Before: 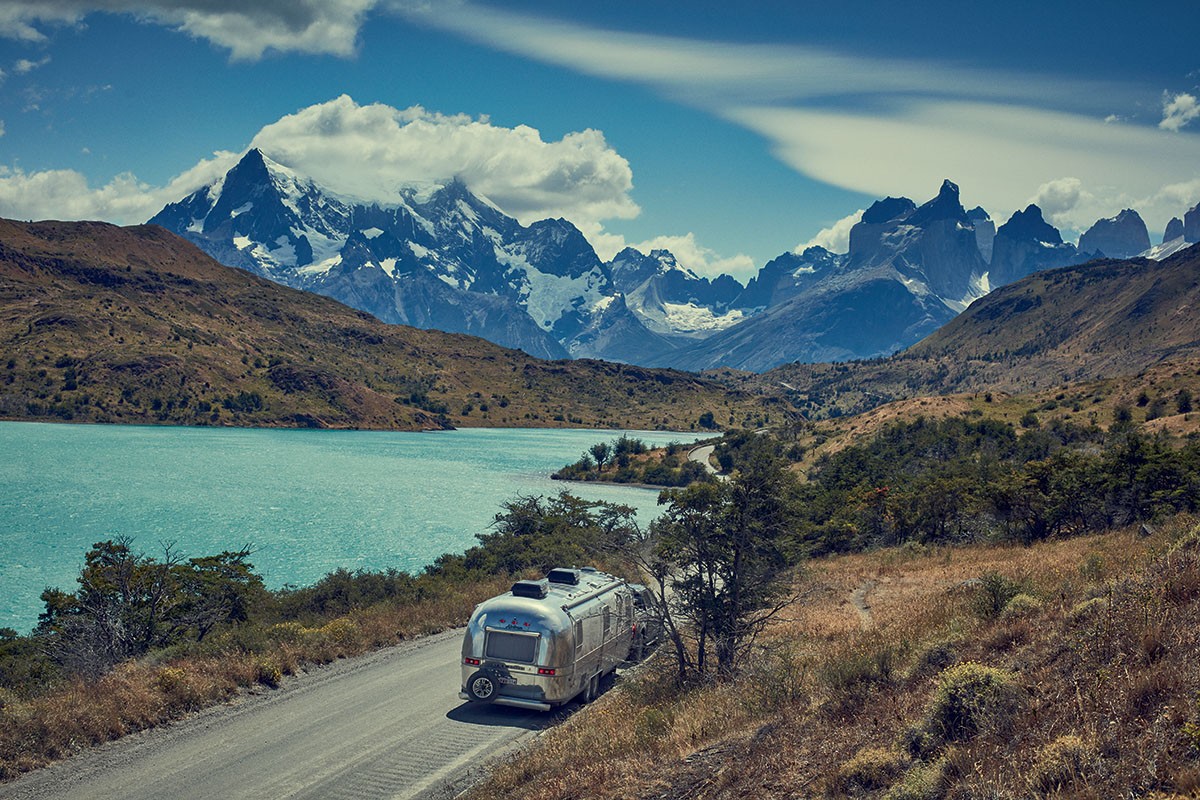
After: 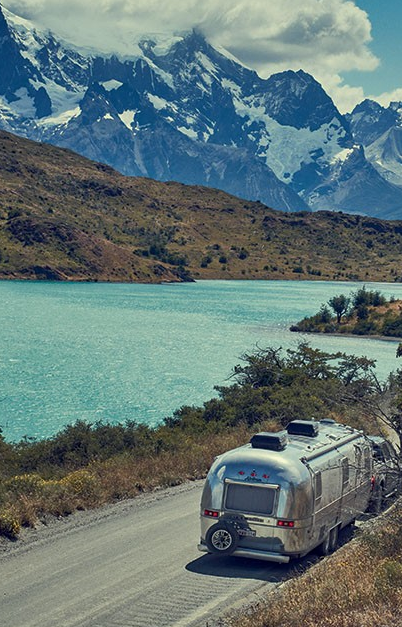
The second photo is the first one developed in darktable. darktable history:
shadows and highlights: low approximation 0.01, soften with gaussian
crop and rotate: left 21.77%, top 18.528%, right 44.676%, bottom 2.997%
